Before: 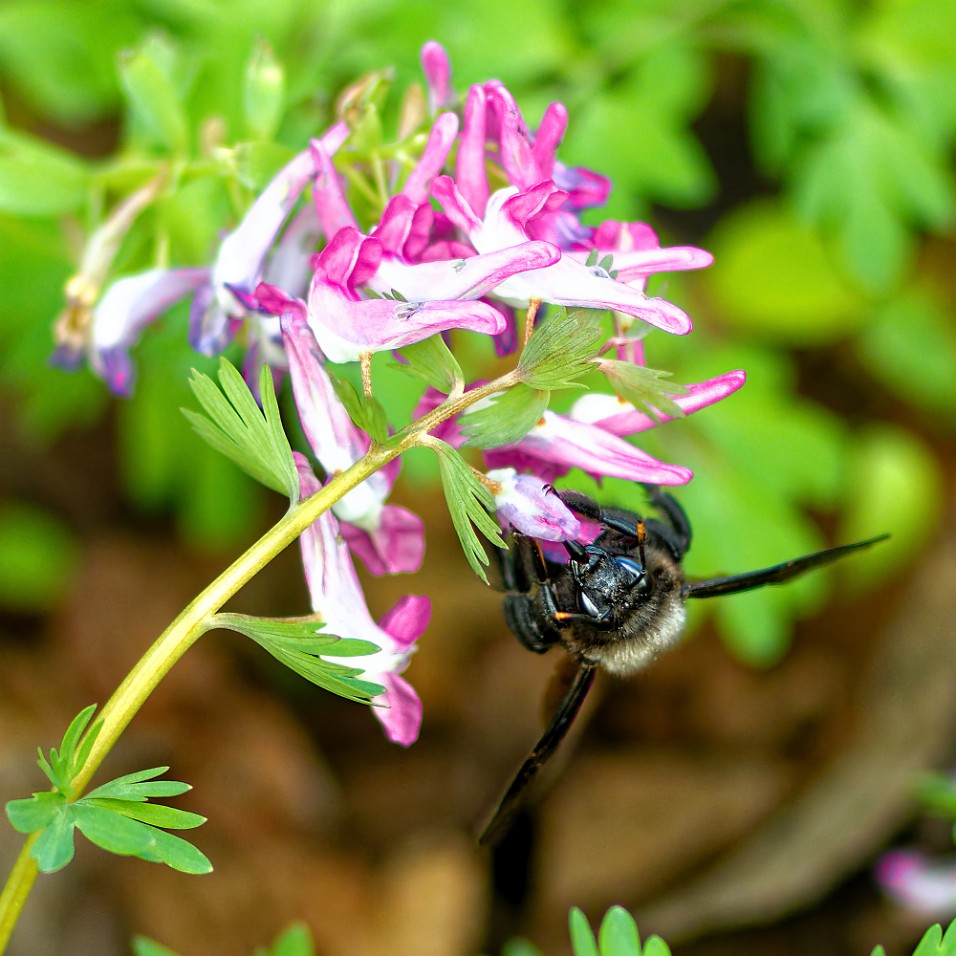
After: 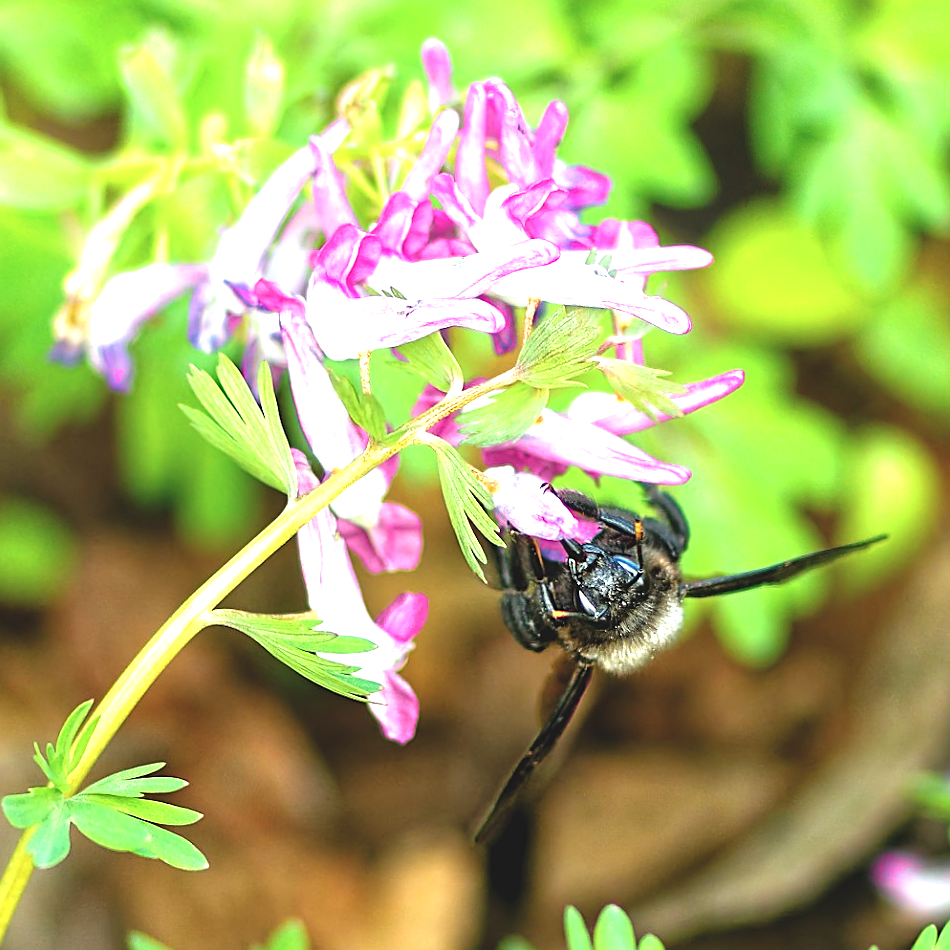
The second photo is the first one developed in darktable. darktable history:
exposure: black level correction -0.006, exposure 1 EV, compensate highlight preservation false
crop and rotate: angle -0.357°
sharpen: on, module defaults
contrast brightness saturation: saturation -0.067
